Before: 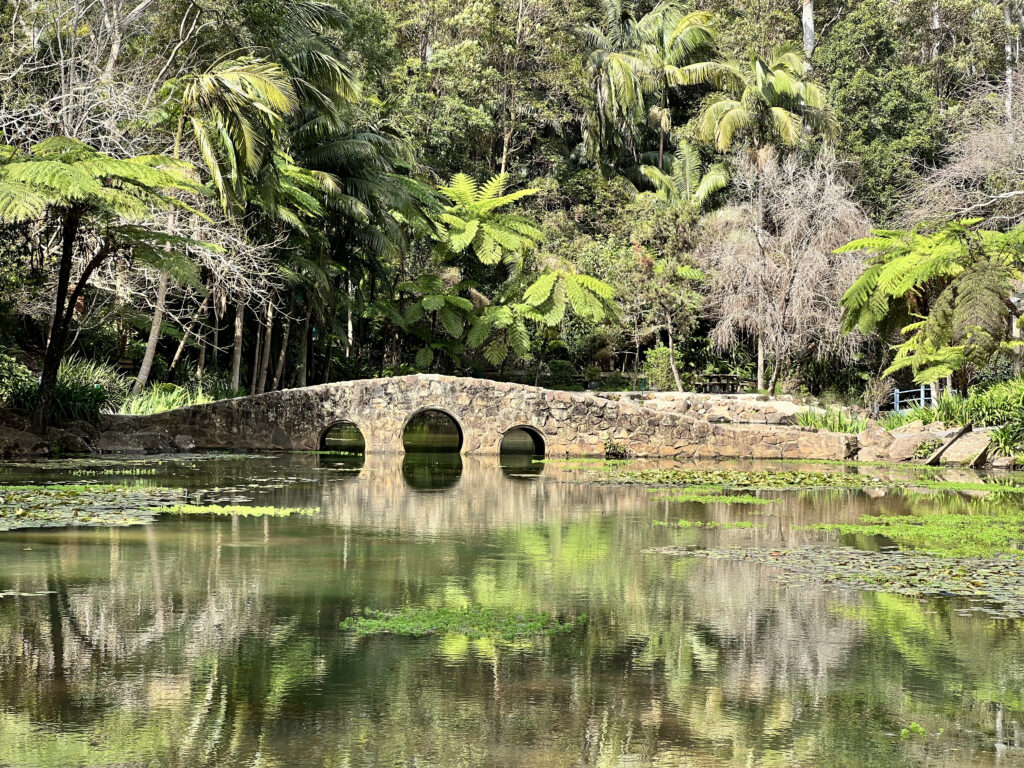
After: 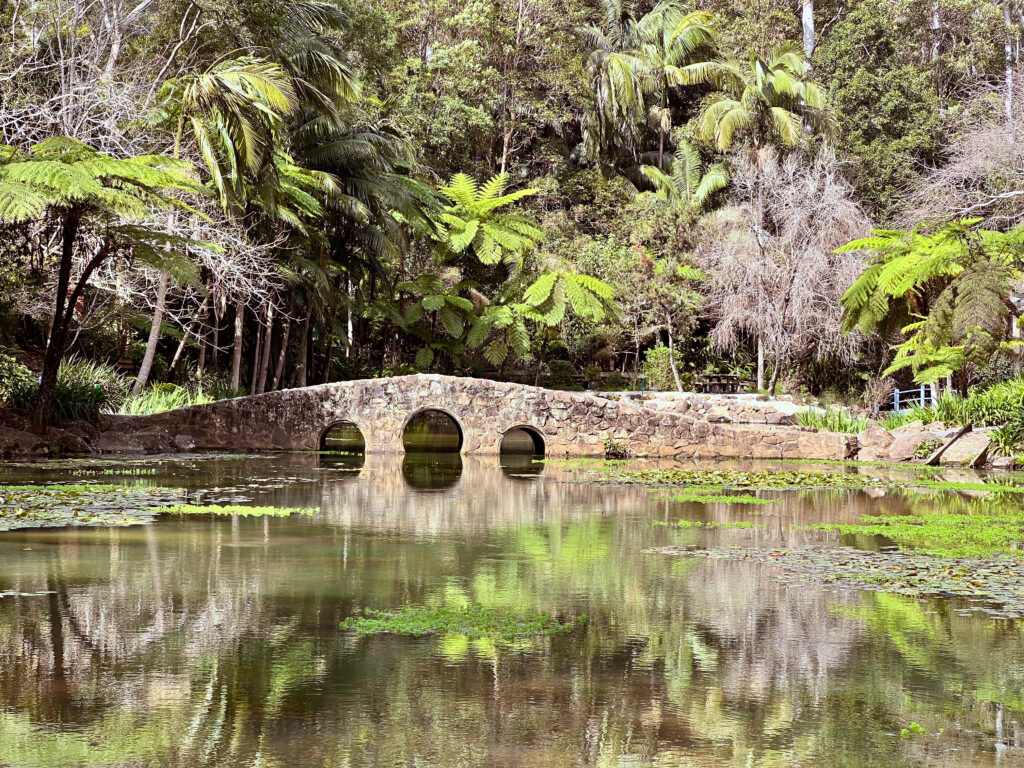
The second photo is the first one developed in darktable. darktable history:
rgb levels: mode RGB, independent channels, levels [[0, 0.474, 1], [0, 0.5, 1], [0, 0.5, 1]]
white balance: red 0.954, blue 1.079
